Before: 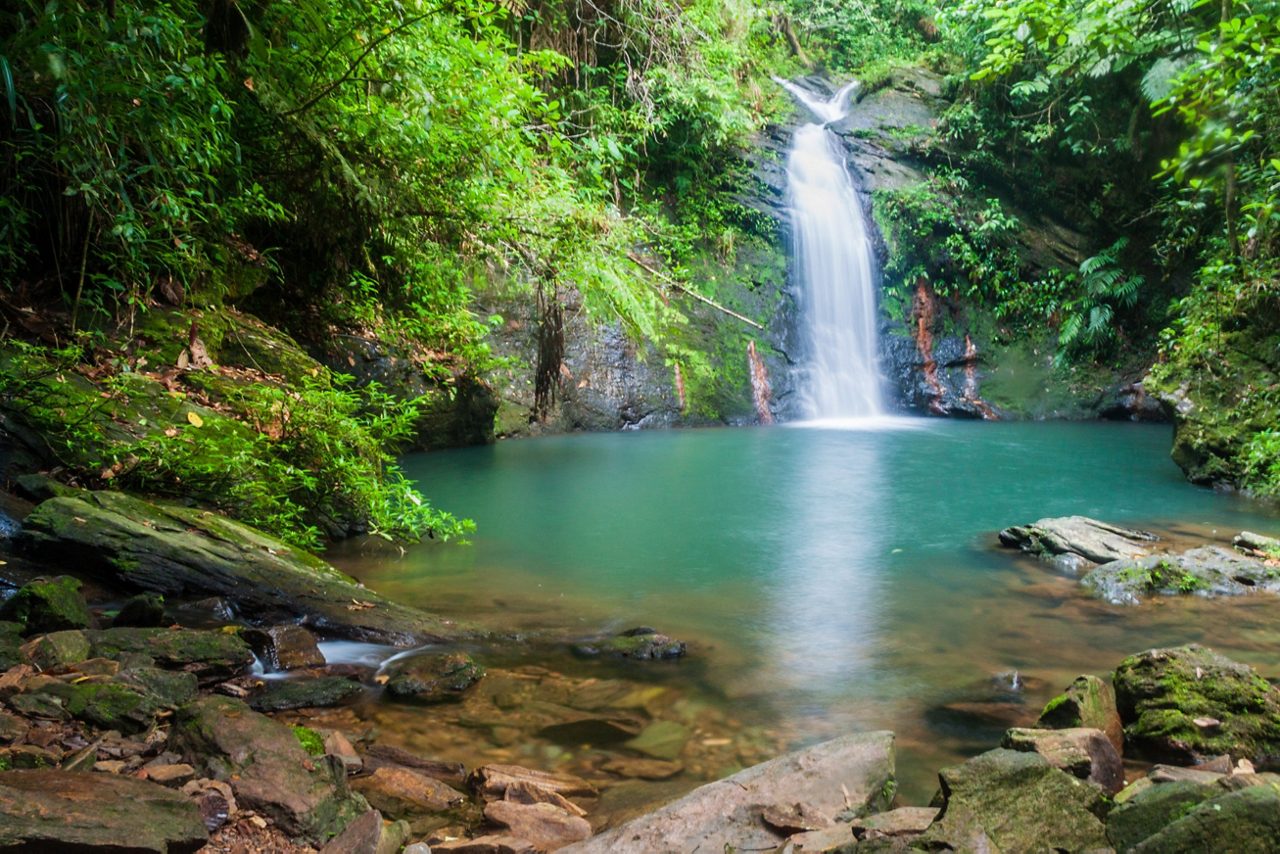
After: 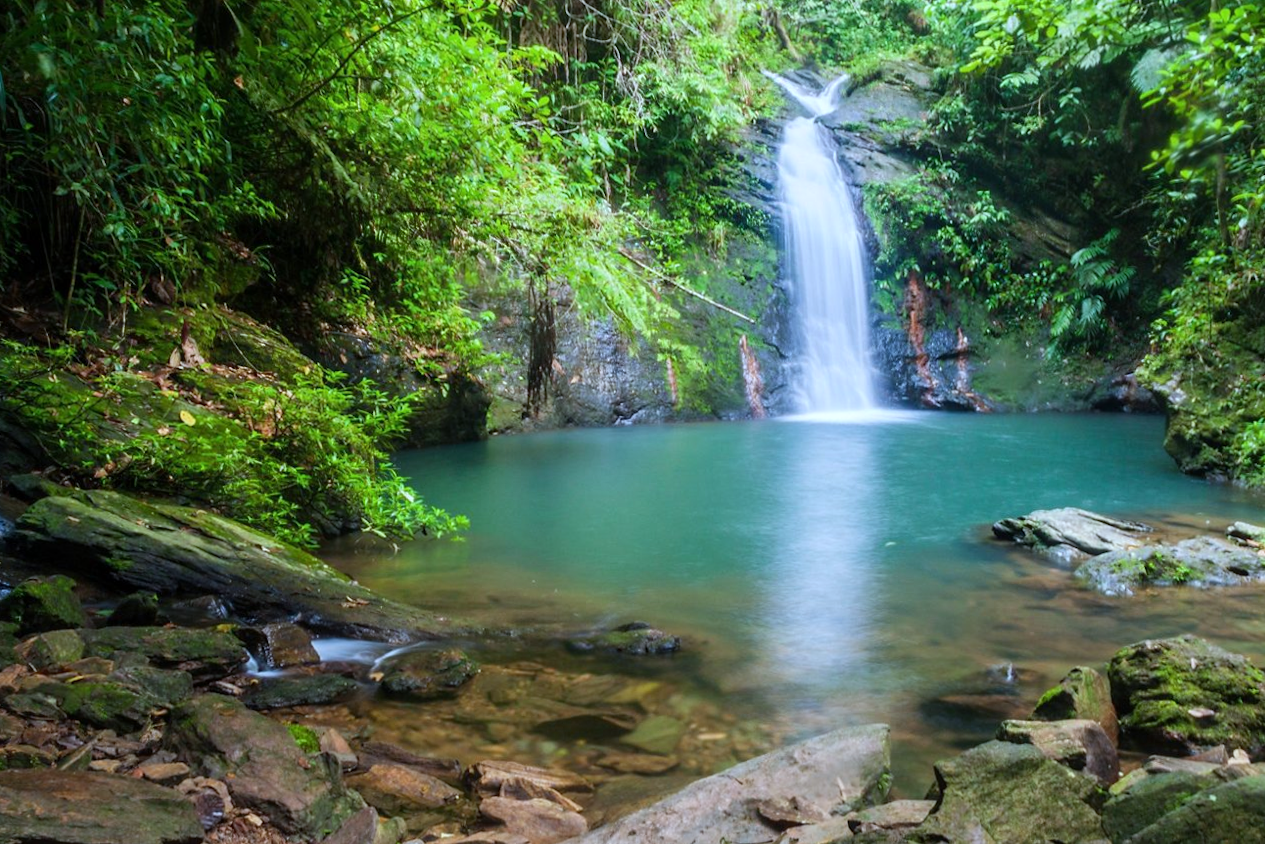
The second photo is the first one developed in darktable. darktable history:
rotate and perspective: rotation -0.45°, automatic cropping original format, crop left 0.008, crop right 0.992, crop top 0.012, crop bottom 0.988
white balance: red 0.924, blue 1.095
shadows and highlights: shadows -10, white point adjustment 1.5, highlights 10
